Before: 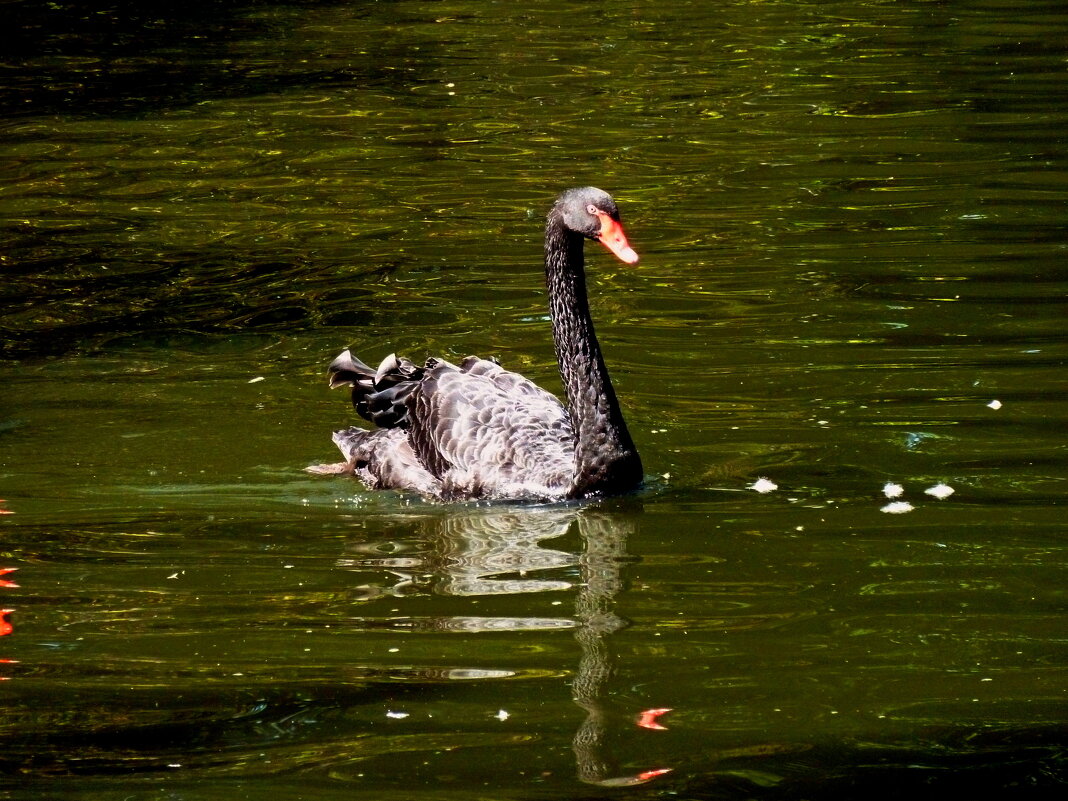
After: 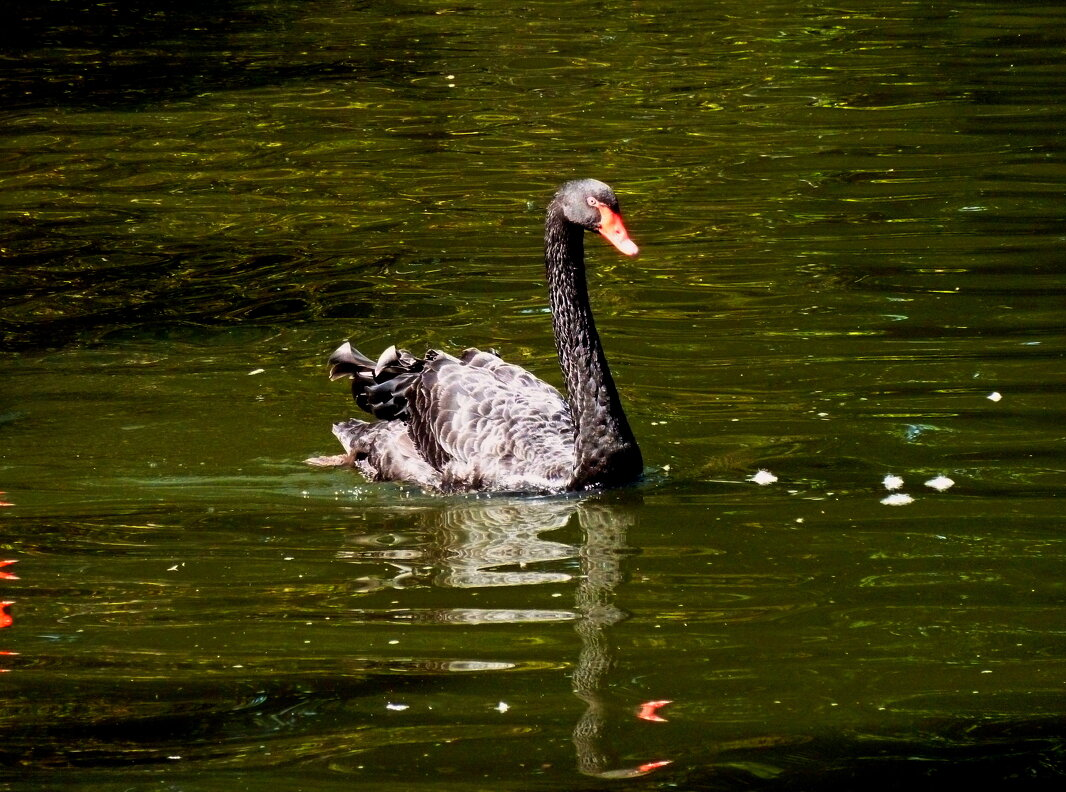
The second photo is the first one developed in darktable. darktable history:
crop: top 1.09%, right 0.108%
